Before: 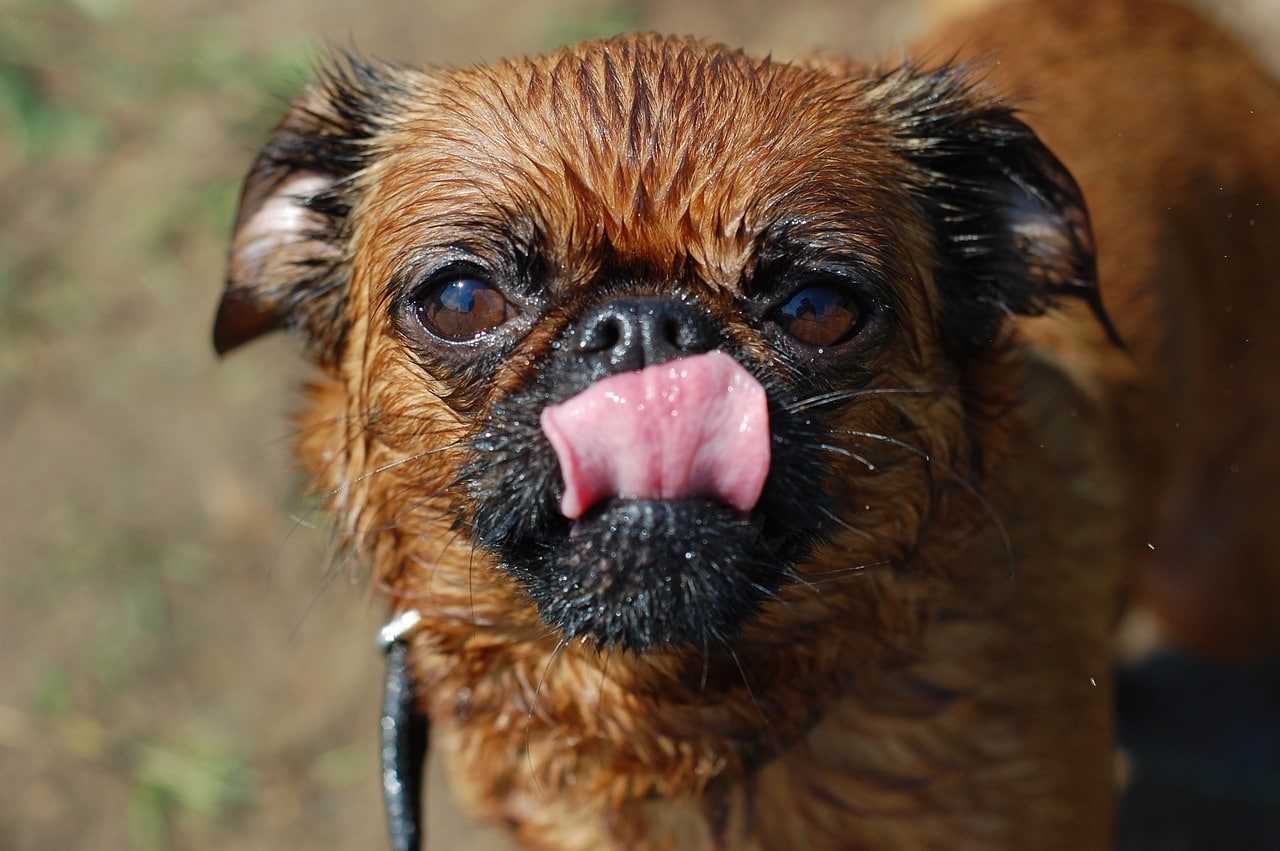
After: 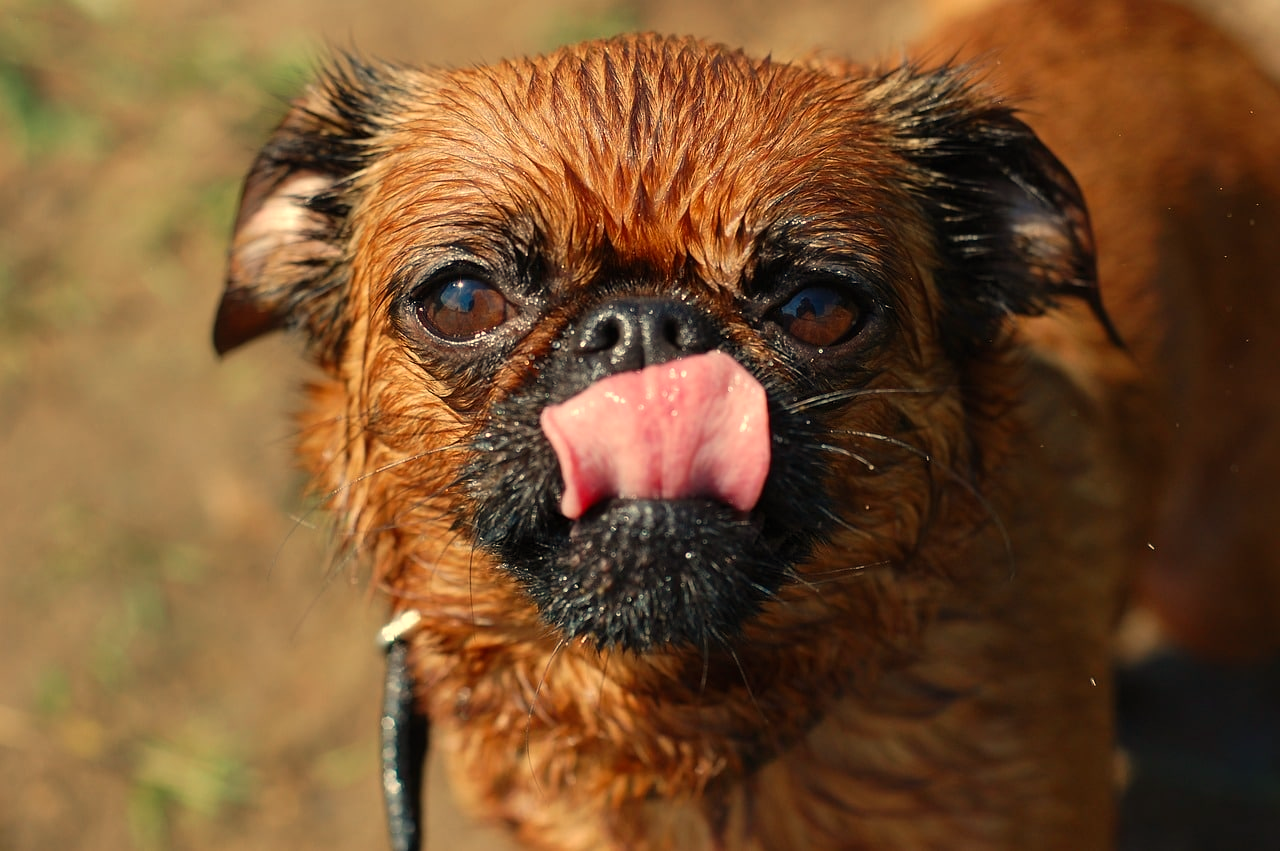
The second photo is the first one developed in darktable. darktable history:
contrast brightness saturation: contrast 0.04, saturation 0.07
white balance: red 1.138, green 0.996, blue 0.812
